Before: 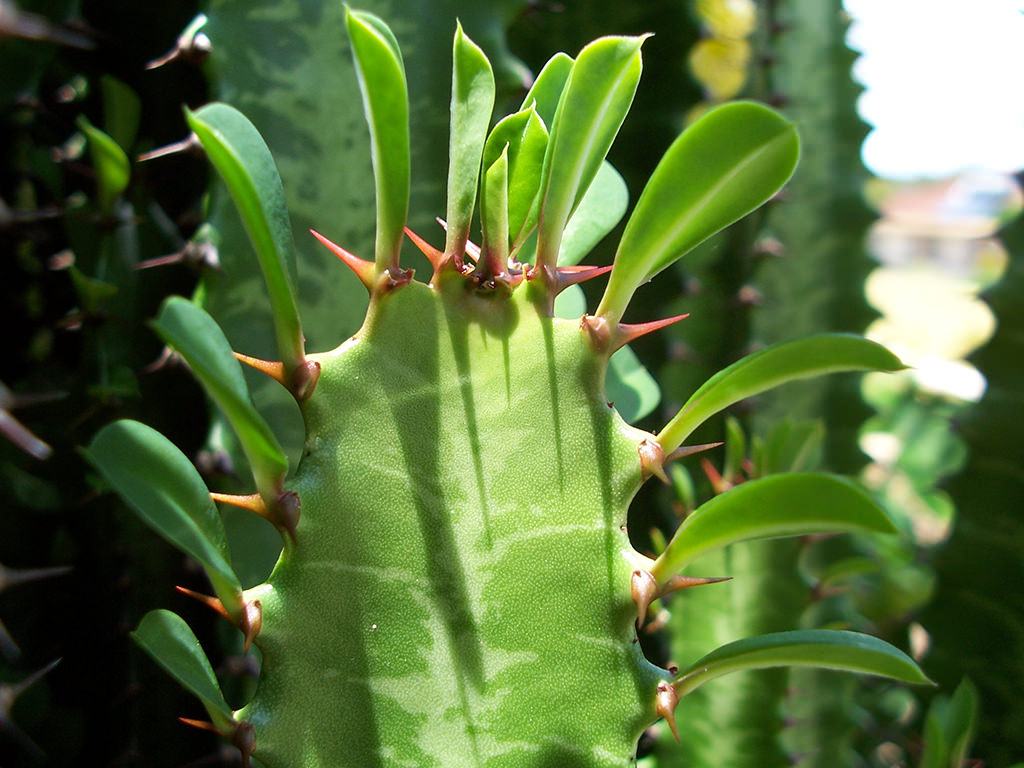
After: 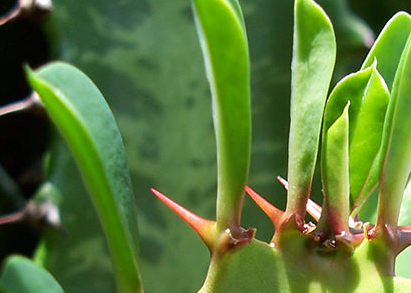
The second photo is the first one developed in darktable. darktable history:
crop: left 15.593%, top 5.458%, right 44.178%, bottom 56.267%
